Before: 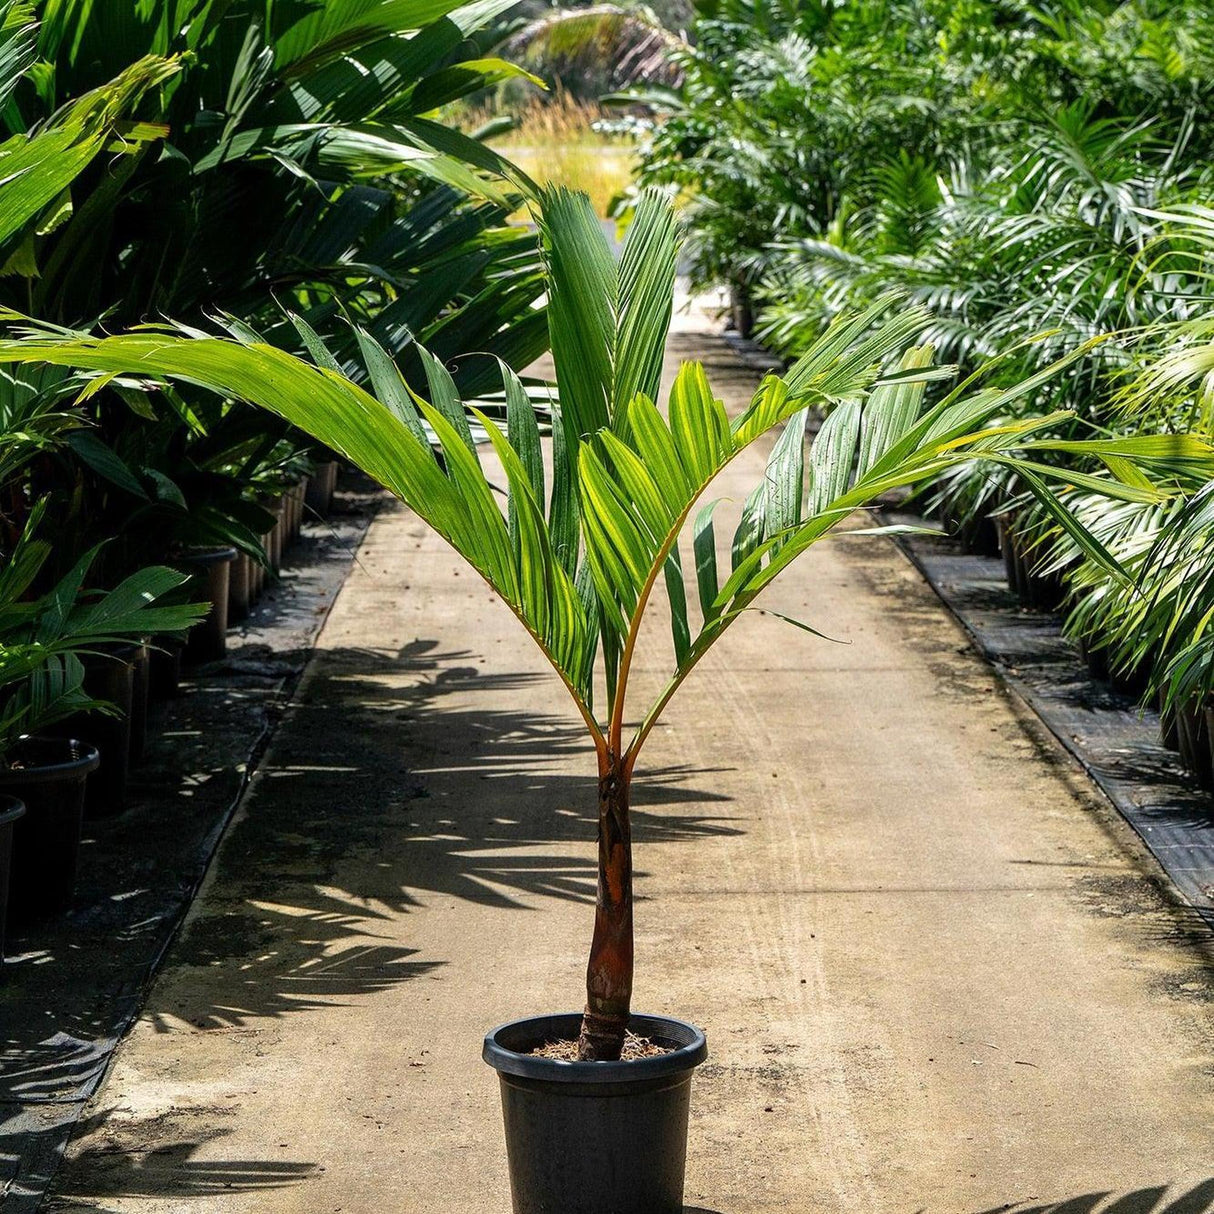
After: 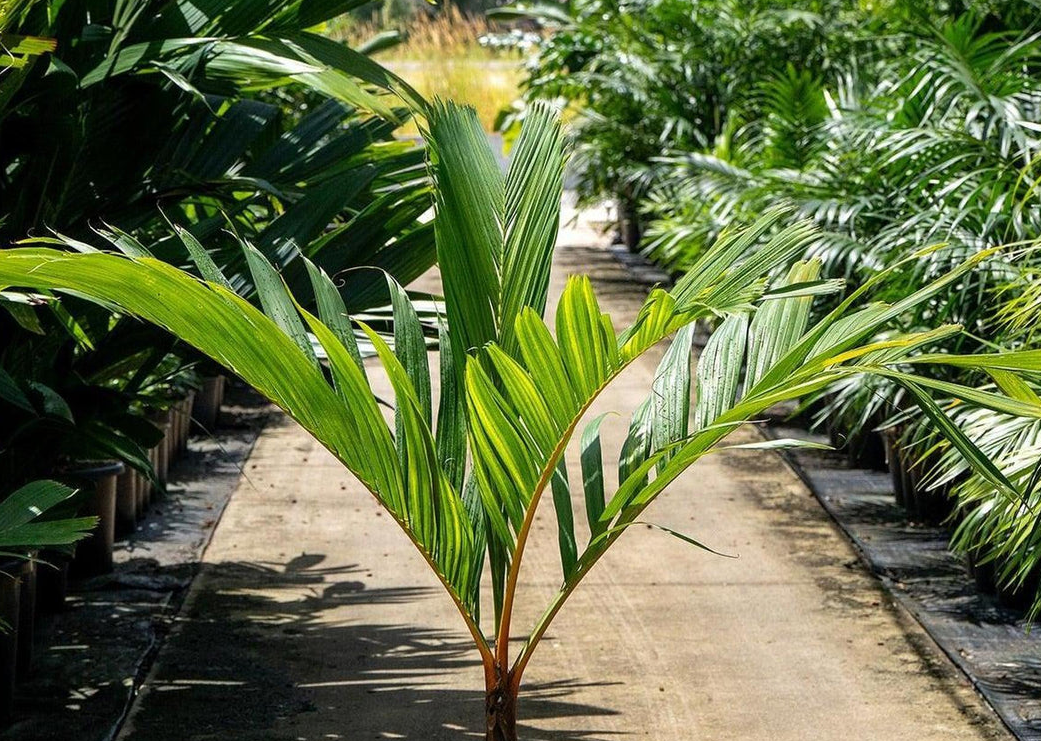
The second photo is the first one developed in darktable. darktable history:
crop and rotate: left 9.379%, top 7.096%, right 4.823%, bottom 31.849%
